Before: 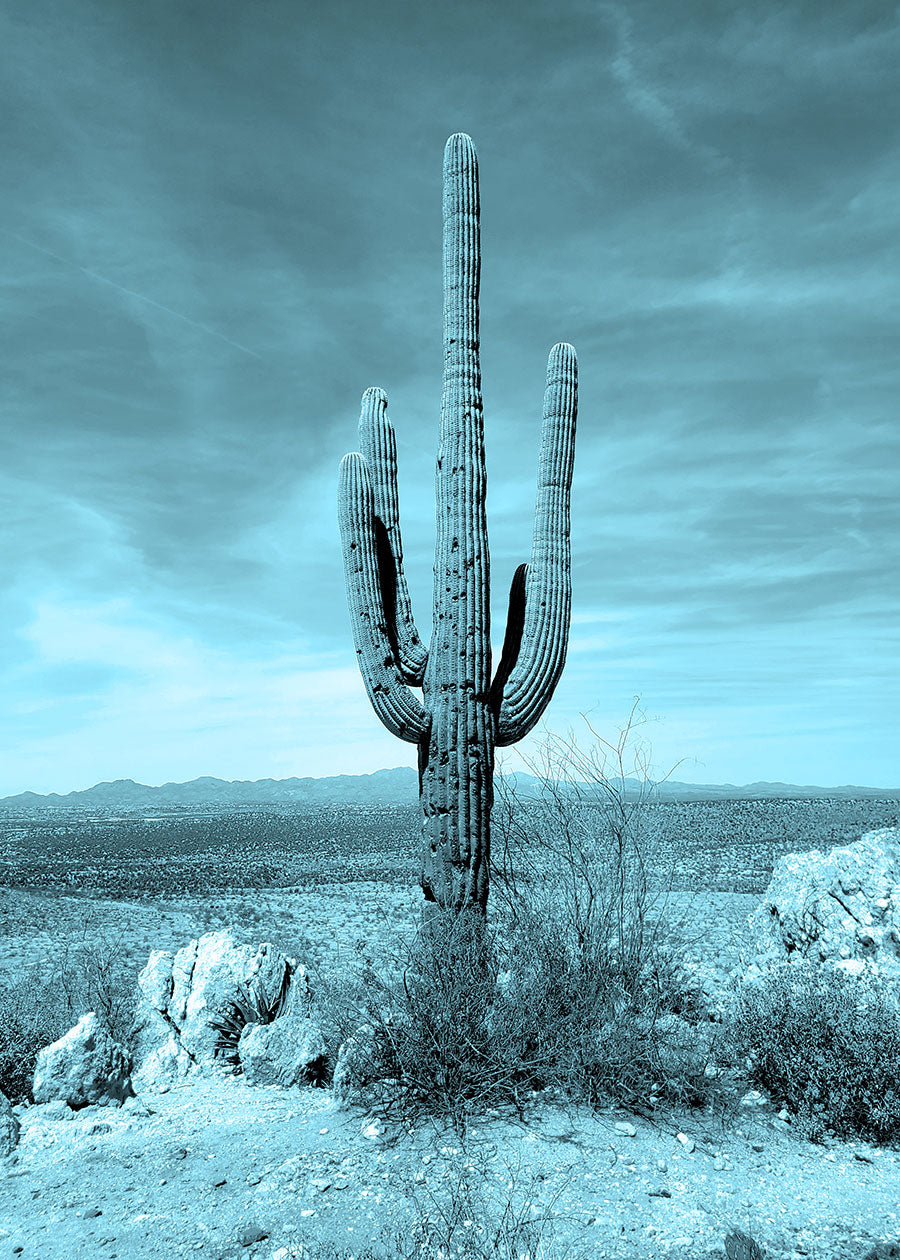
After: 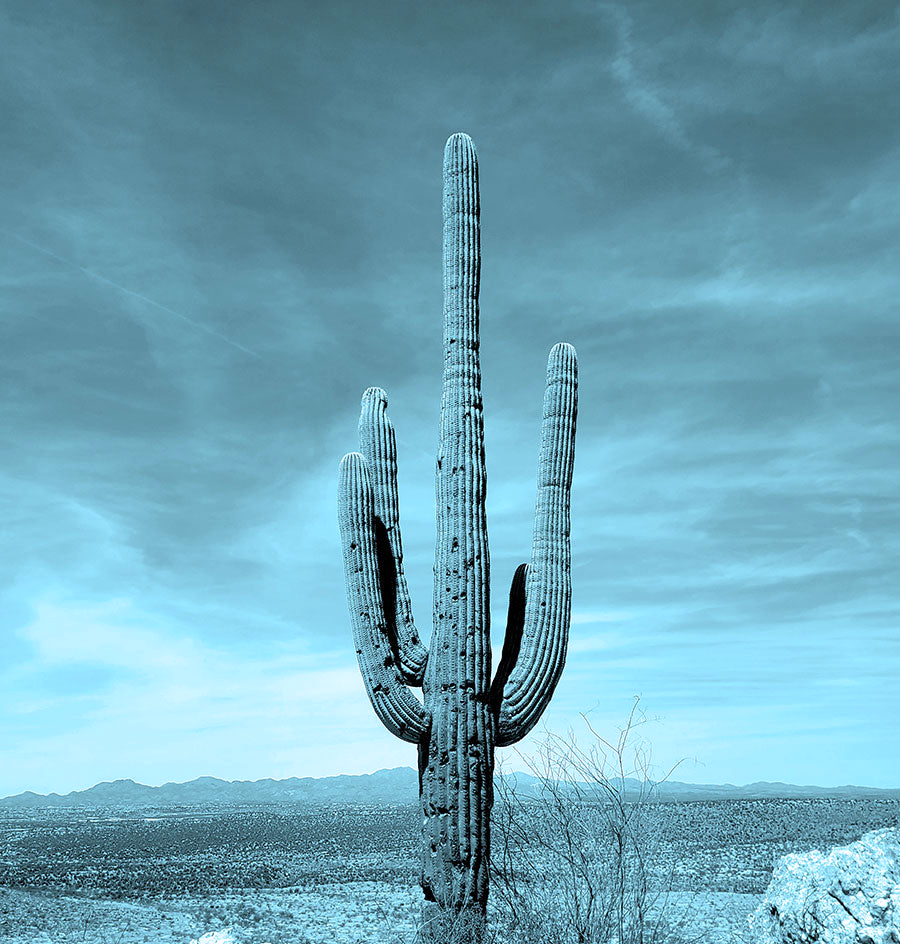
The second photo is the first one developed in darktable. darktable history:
white balance: red 1.009, blue 1.027
crop: bottom 24.967%
exposure: compensate highlight preservation false
